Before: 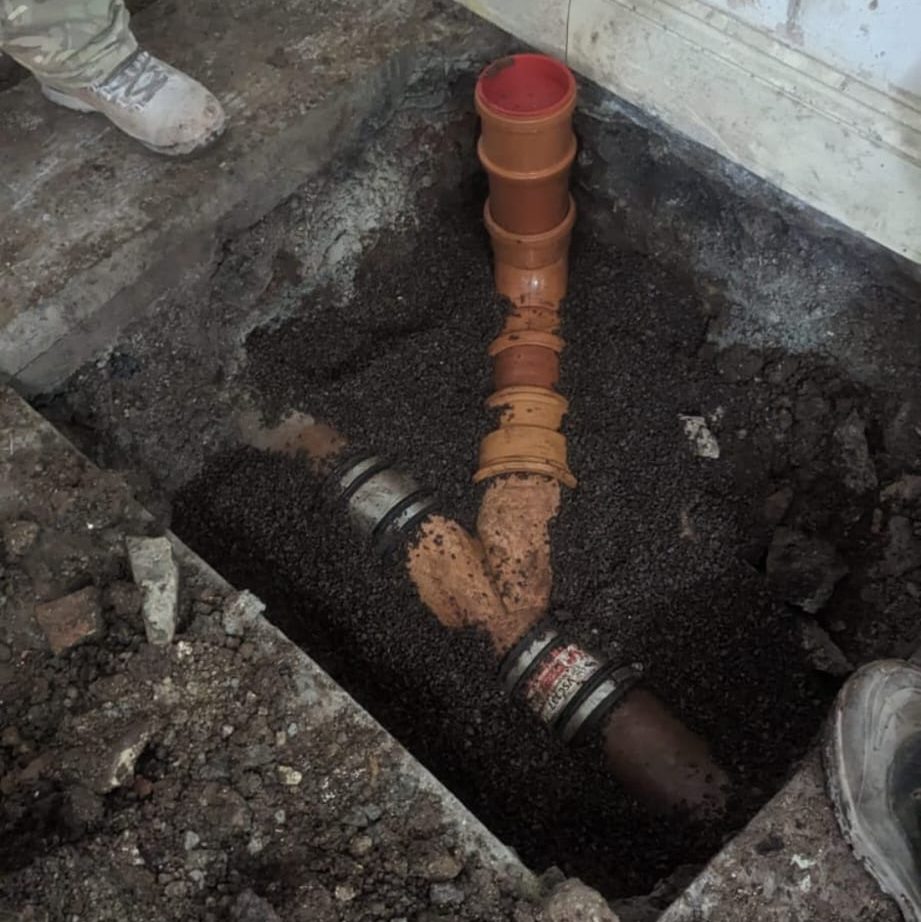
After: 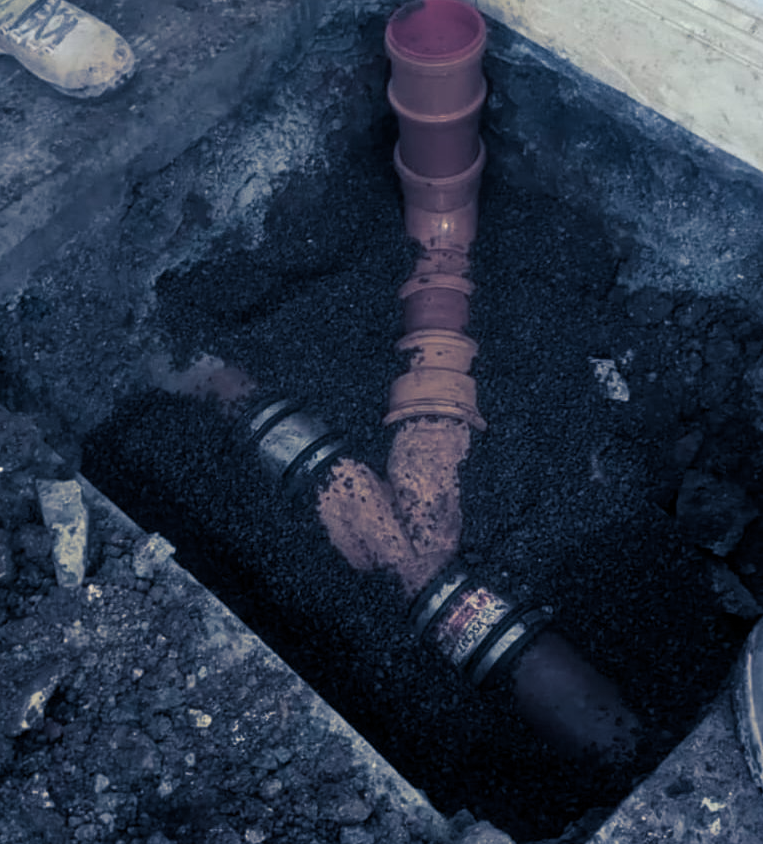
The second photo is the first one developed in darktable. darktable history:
crop: left 9.807%, top 6.259%, right 7.334%, bottom 2.177%
split-toning: shadows › hue 226.8°, shadows › saturation 0.84
exposure: black level correction 0.001, compensate highlight preservation false
